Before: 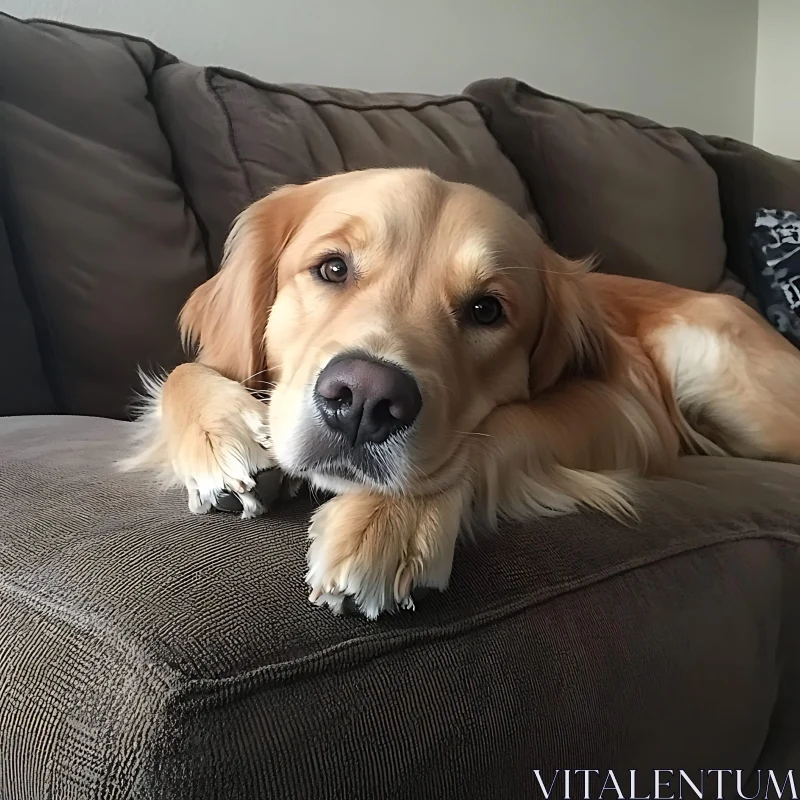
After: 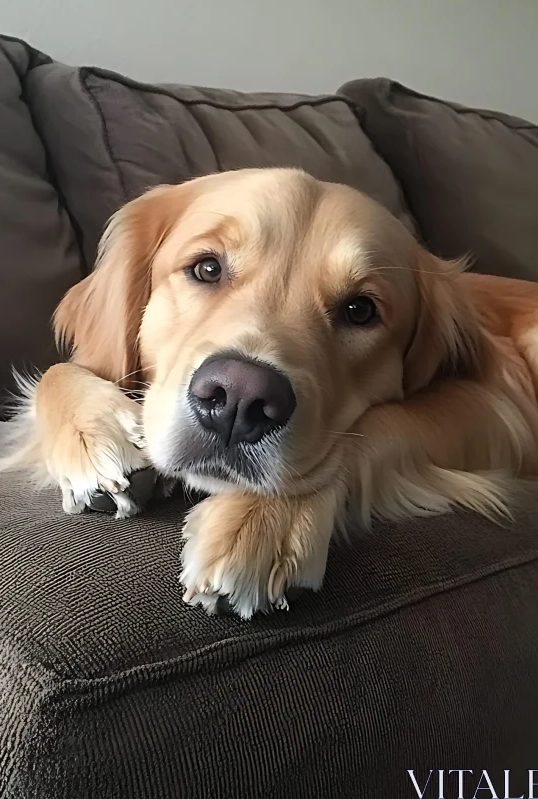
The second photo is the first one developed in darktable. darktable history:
crop and rotate: left 15.803%, right 16.939%
